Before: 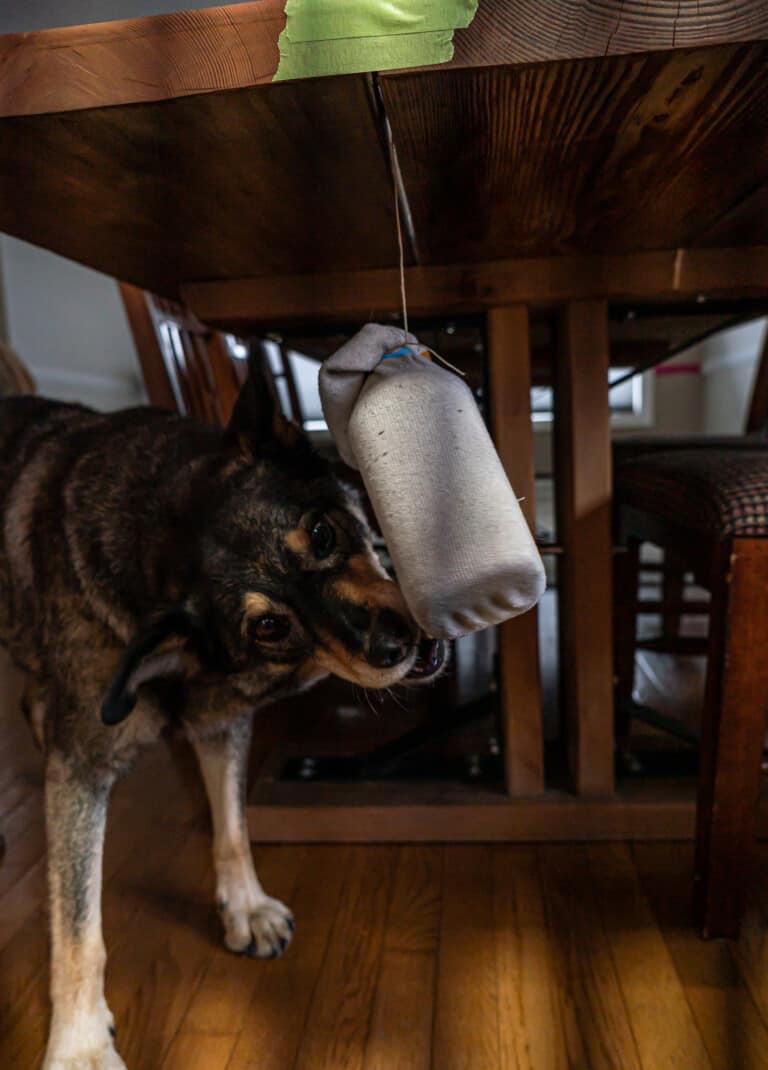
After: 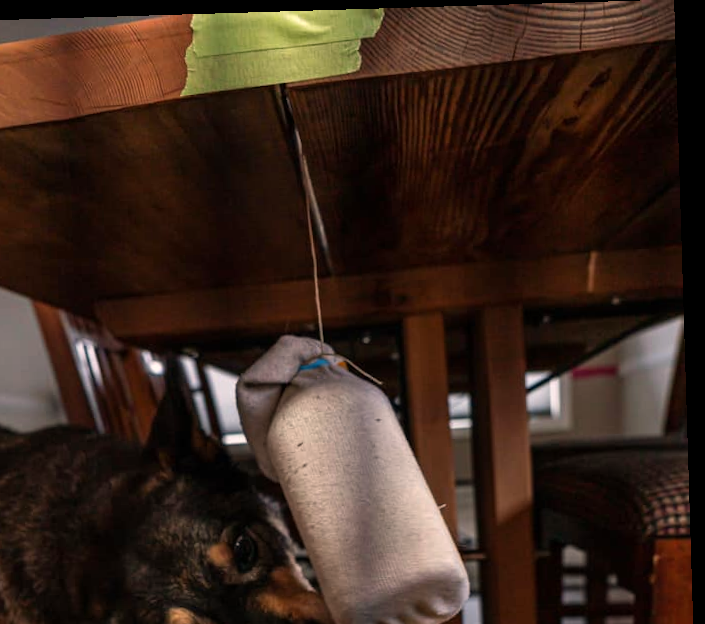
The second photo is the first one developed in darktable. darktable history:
white balance: red 1.127, blue 0.943
rotate and perspective: rotation -1.75°, automatic cropping off
crop and rotate: left 11.812%, bottom 42.776%
